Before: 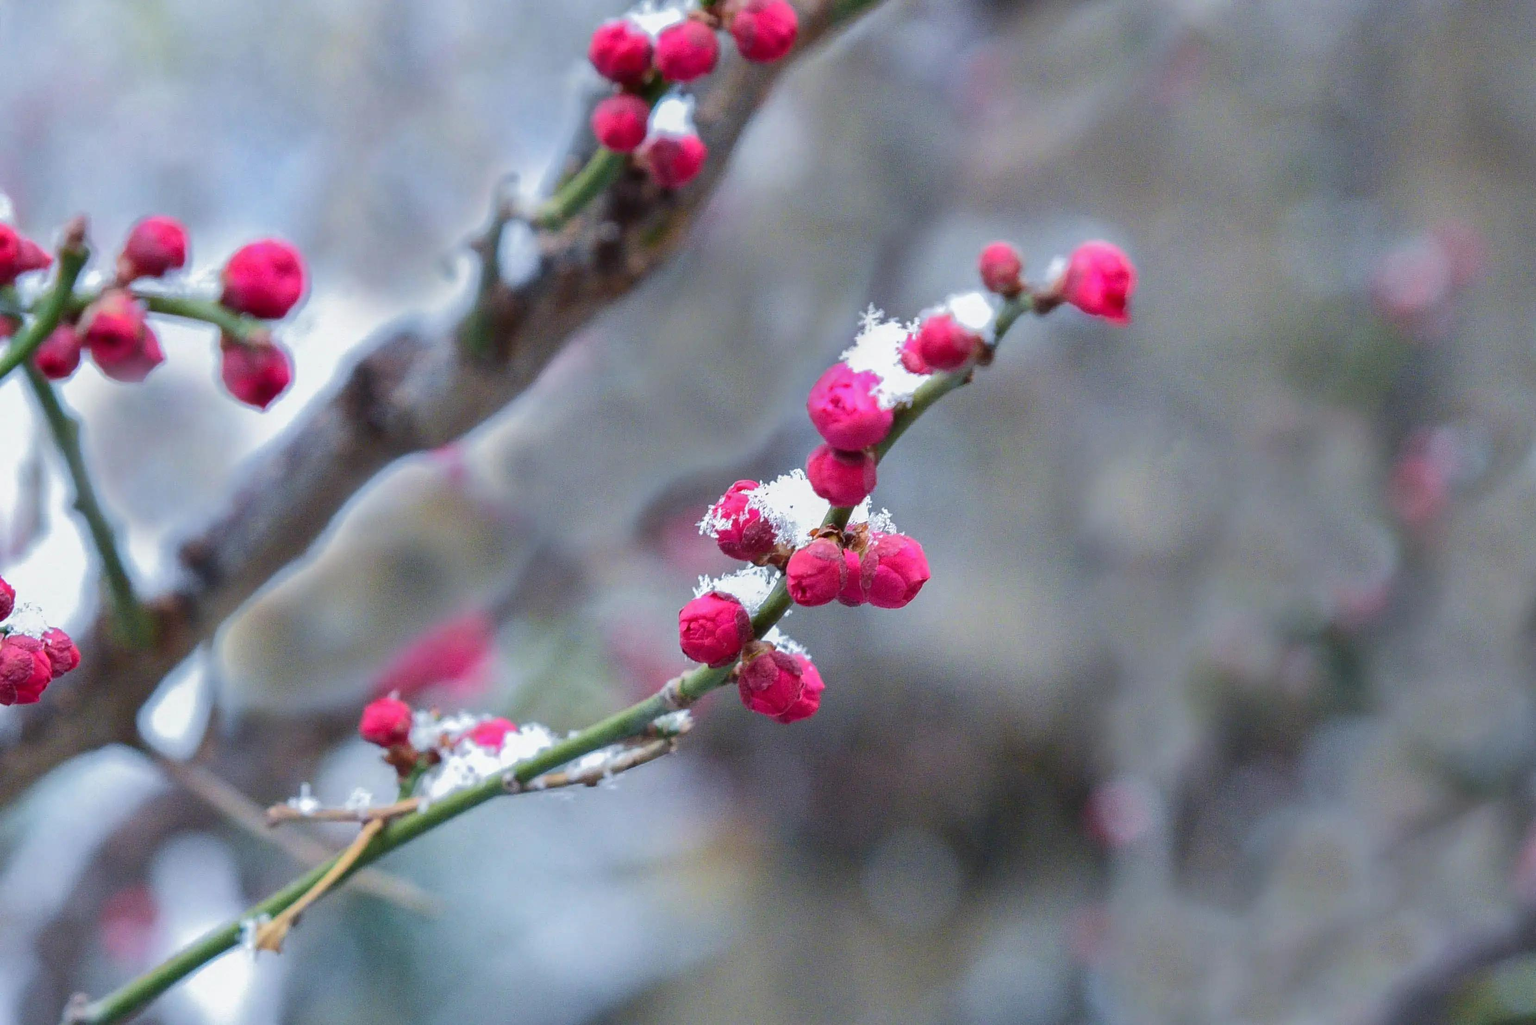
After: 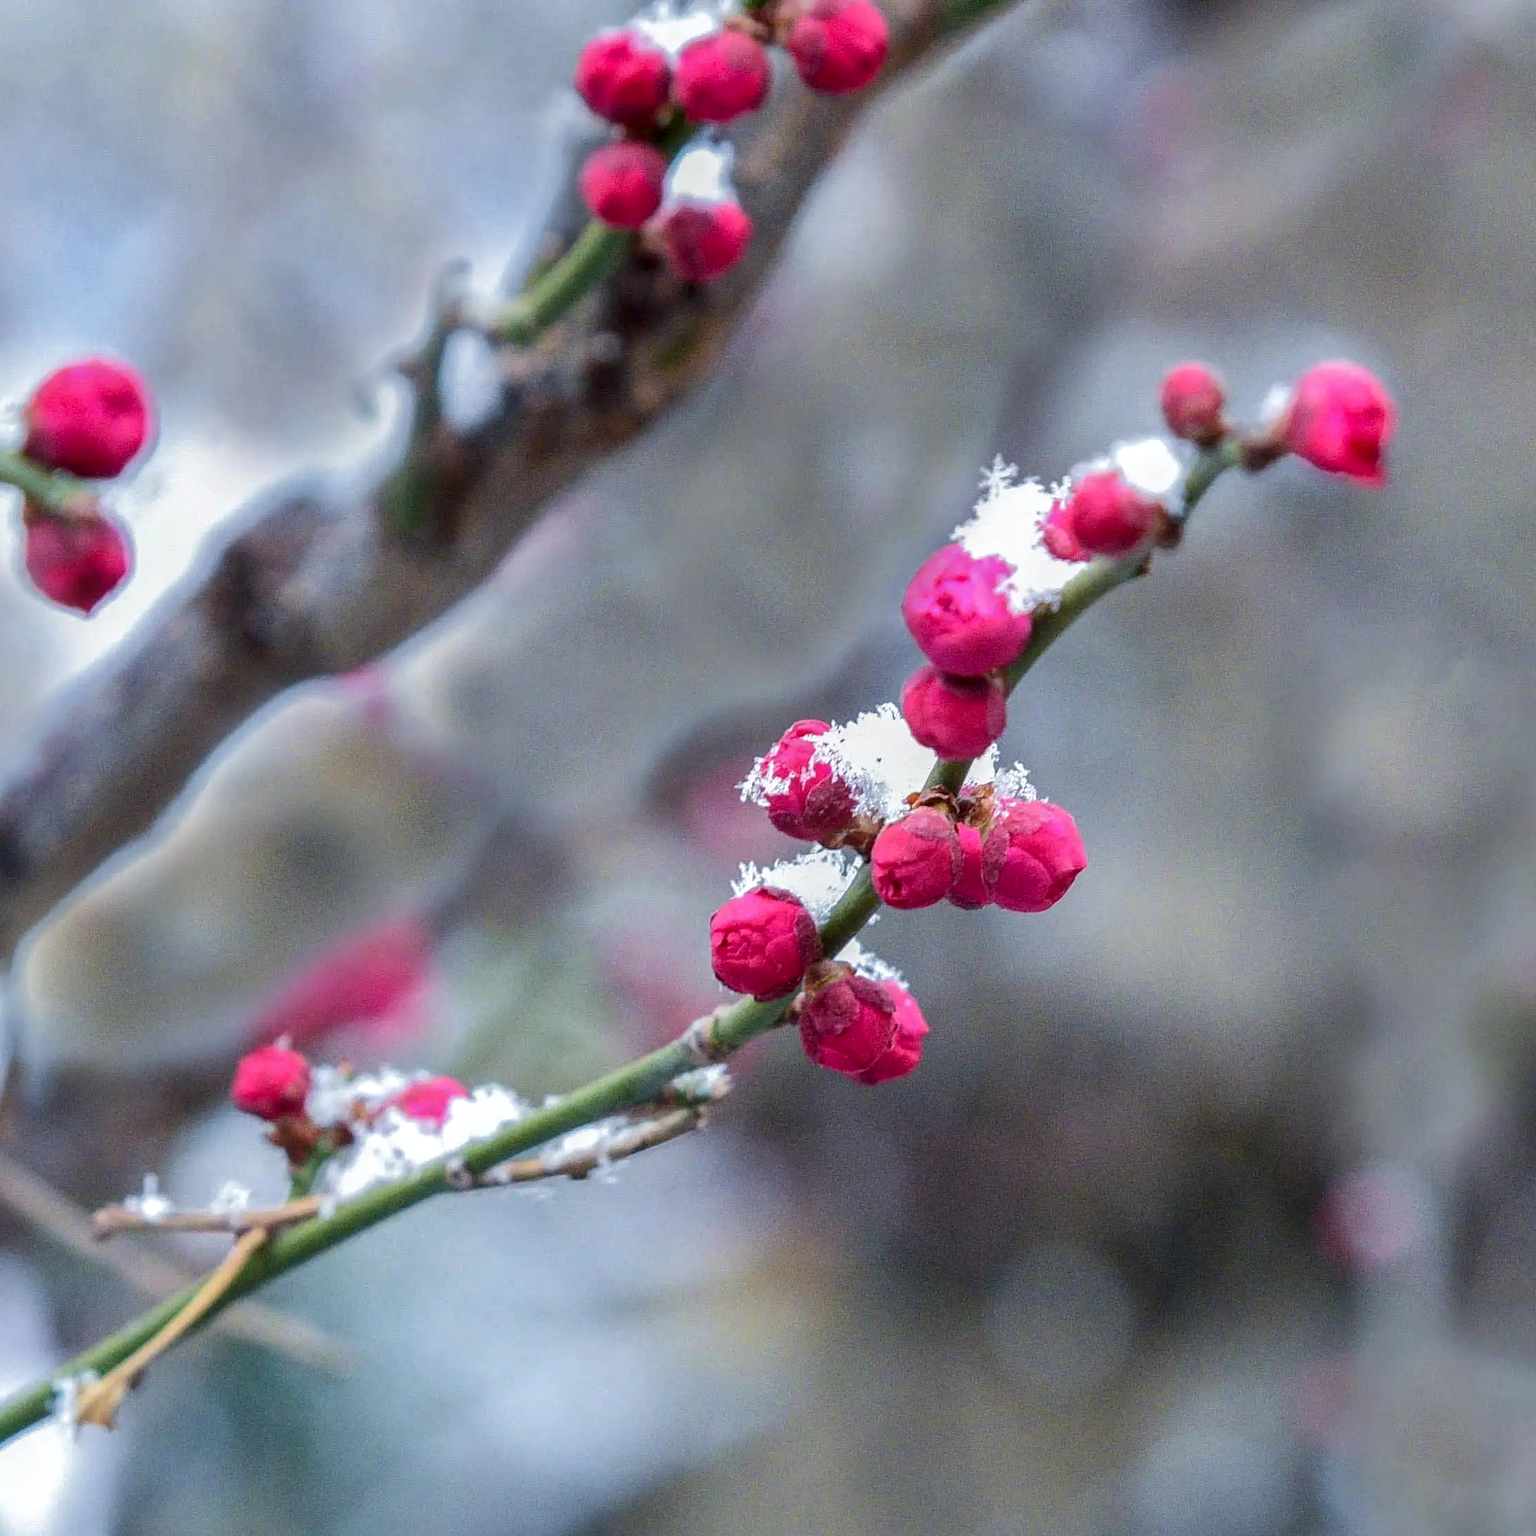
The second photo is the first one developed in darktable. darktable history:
crop and rotate: left 13.379%, right 19.876%
local contrast: on, module defaults
